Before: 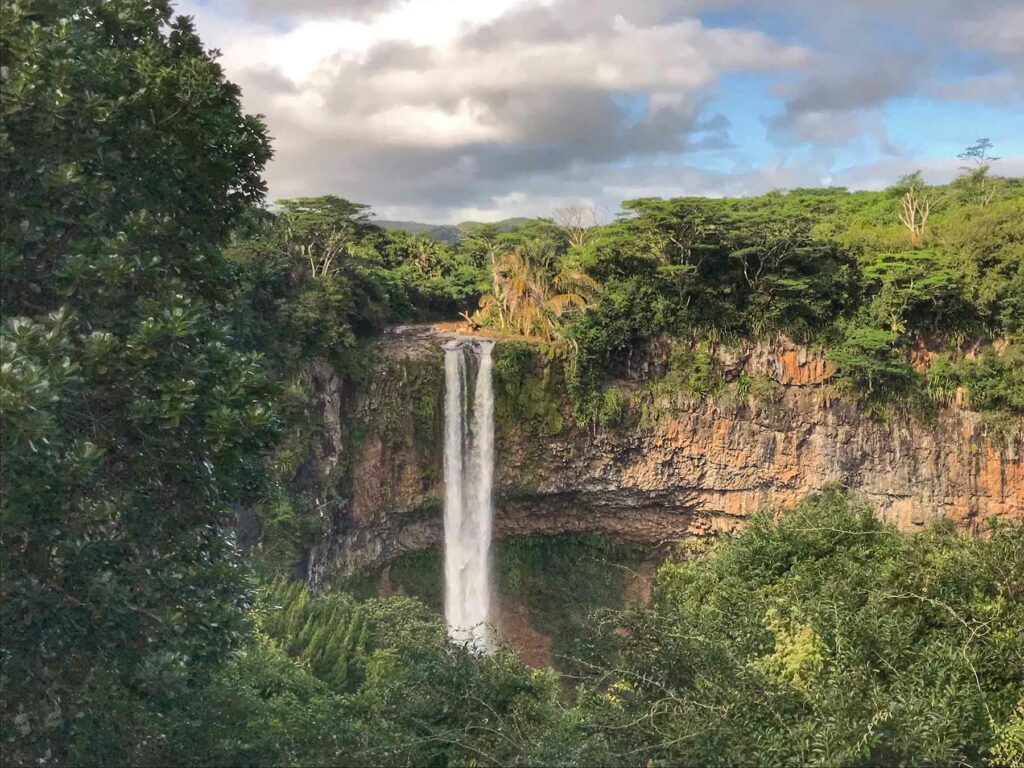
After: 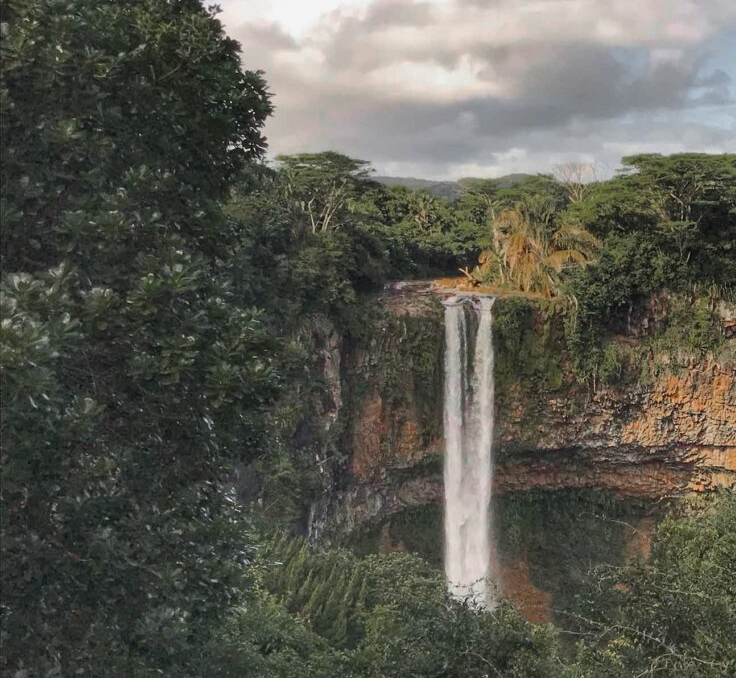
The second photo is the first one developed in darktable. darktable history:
color zones: curves: ch0 [(0, 0.48) (0.209, 0.398) (0.305, 0.332) (0.429, 0.493) (0.571, 0.5) (0.714, 0.5) (0.857, 0.5) (1, 0.48)]; ch1 [(0, 0.736) (0.143, 0.625) (0.225, 0.371) (0.429, 0.256) (0.571, 0.241) (0.714, 0.213) (0.857, 0.48) (1, 0.736)]; ch2 [(0, 0.448) (0.143, 0.498) (0.286, 0.5) (0.429, 0.5) (0.571, 0.5) (0.714, 0.5) (0.857, 0.5) (1, 0.448)]
exposure: exposure -0.148 EV, compensate highlight preservation false
crop: top 5.743%, right 27.873%, bottom 5.75%
